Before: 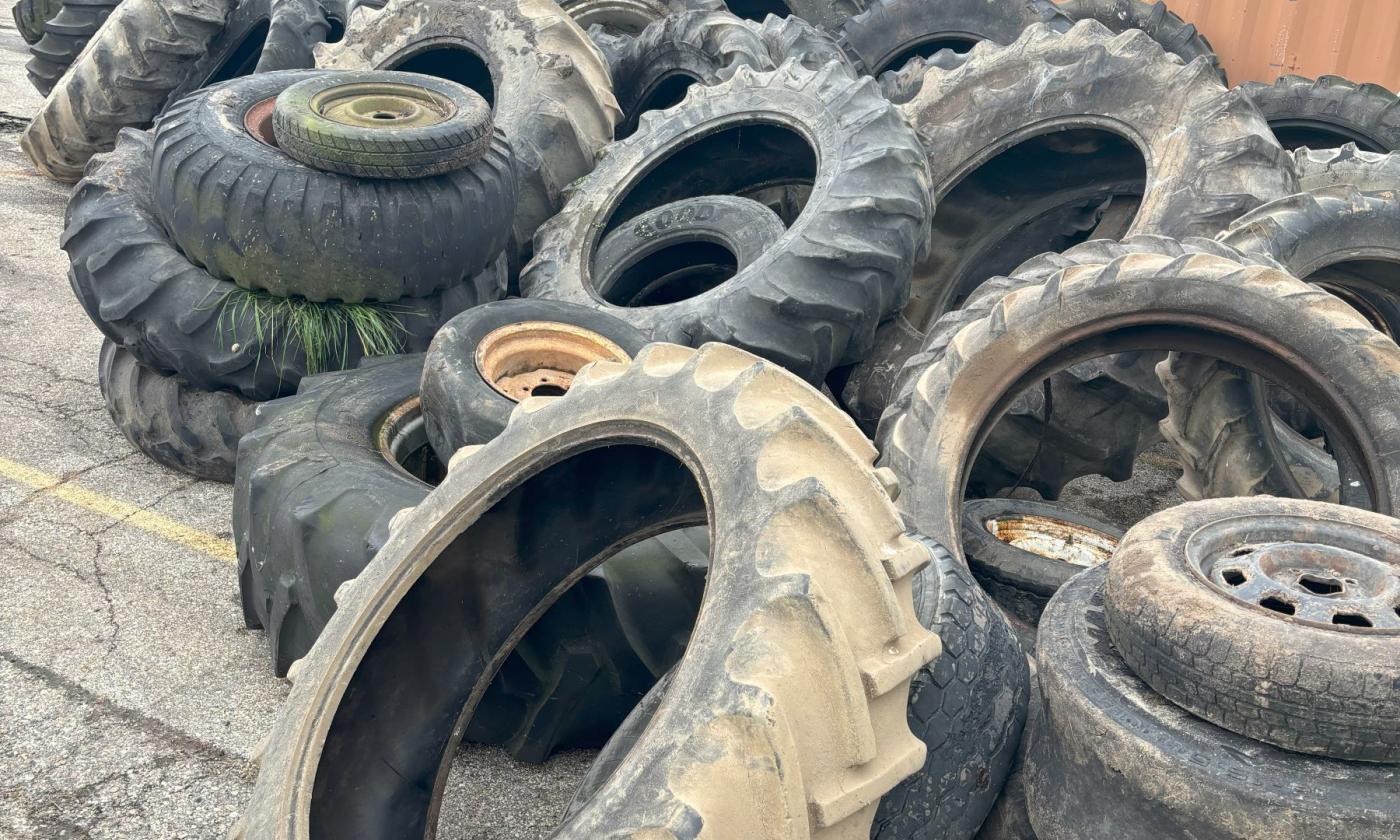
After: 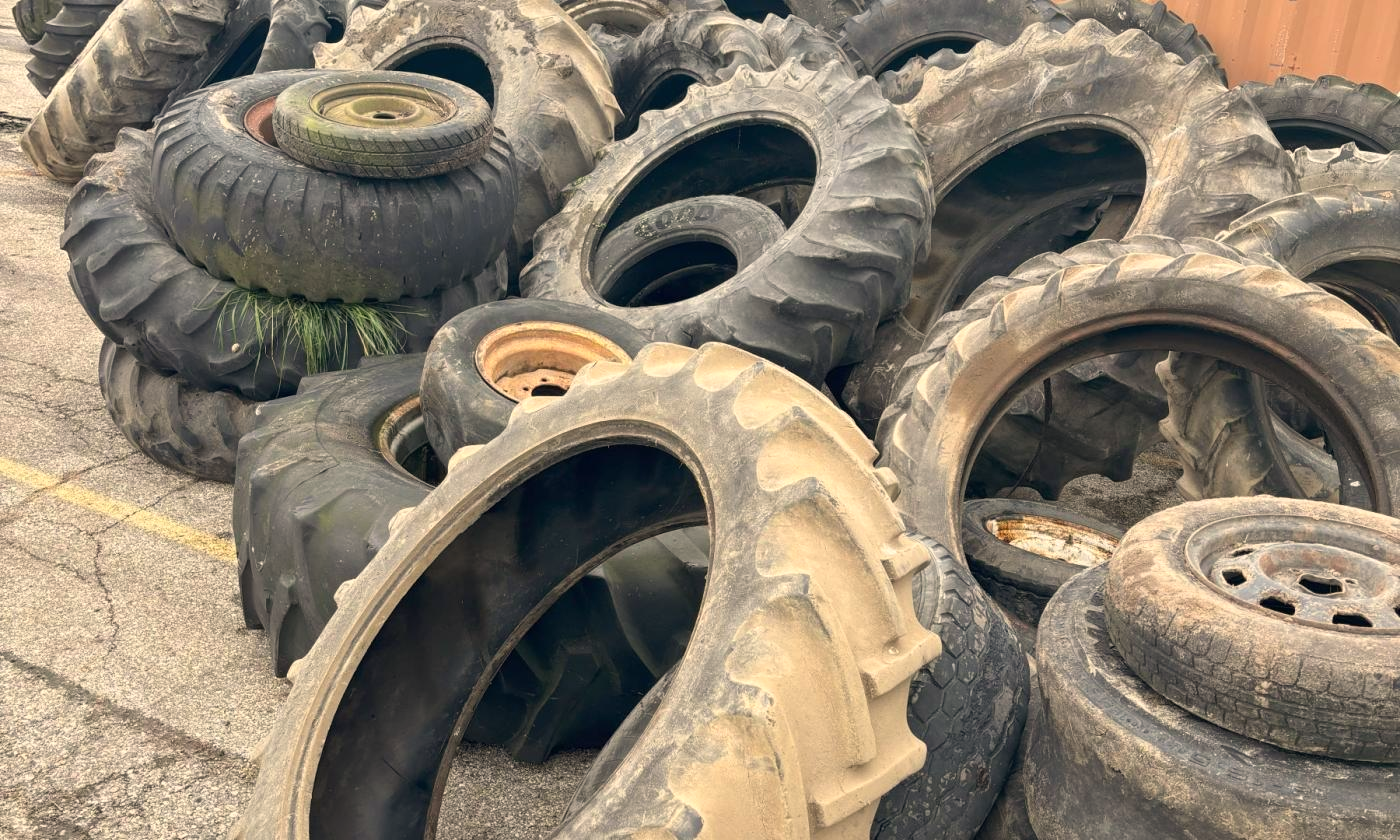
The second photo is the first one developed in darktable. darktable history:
white balance: red 1.045, blue 0.932
color correction: highlights a* 3.84, highlights b* 5.07
